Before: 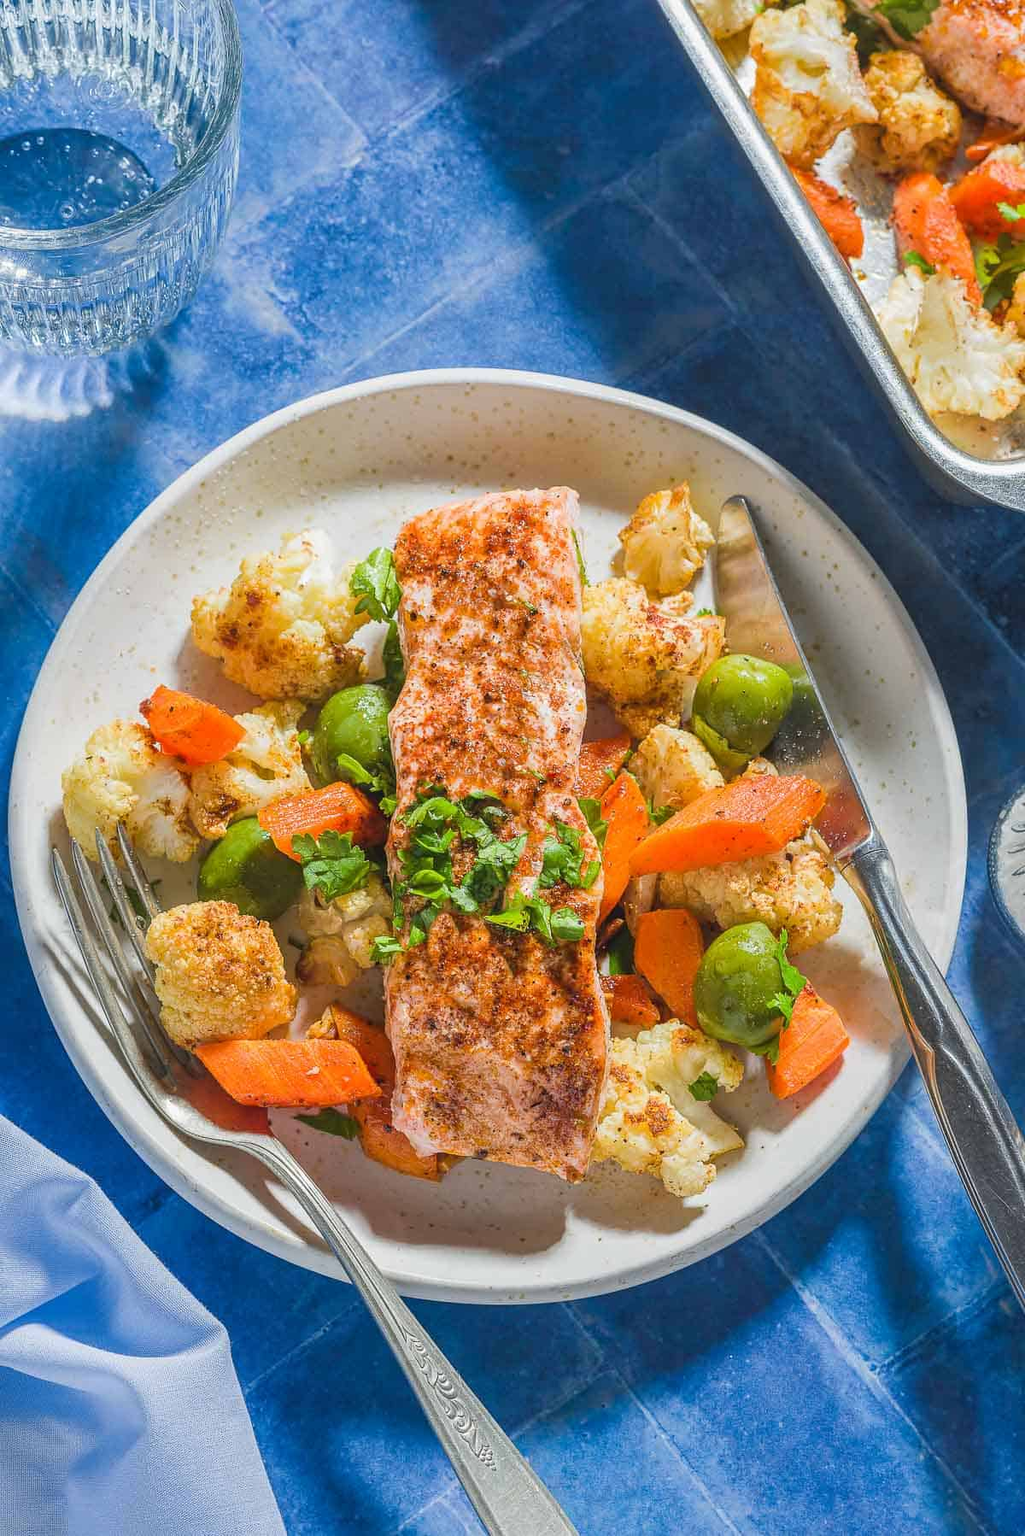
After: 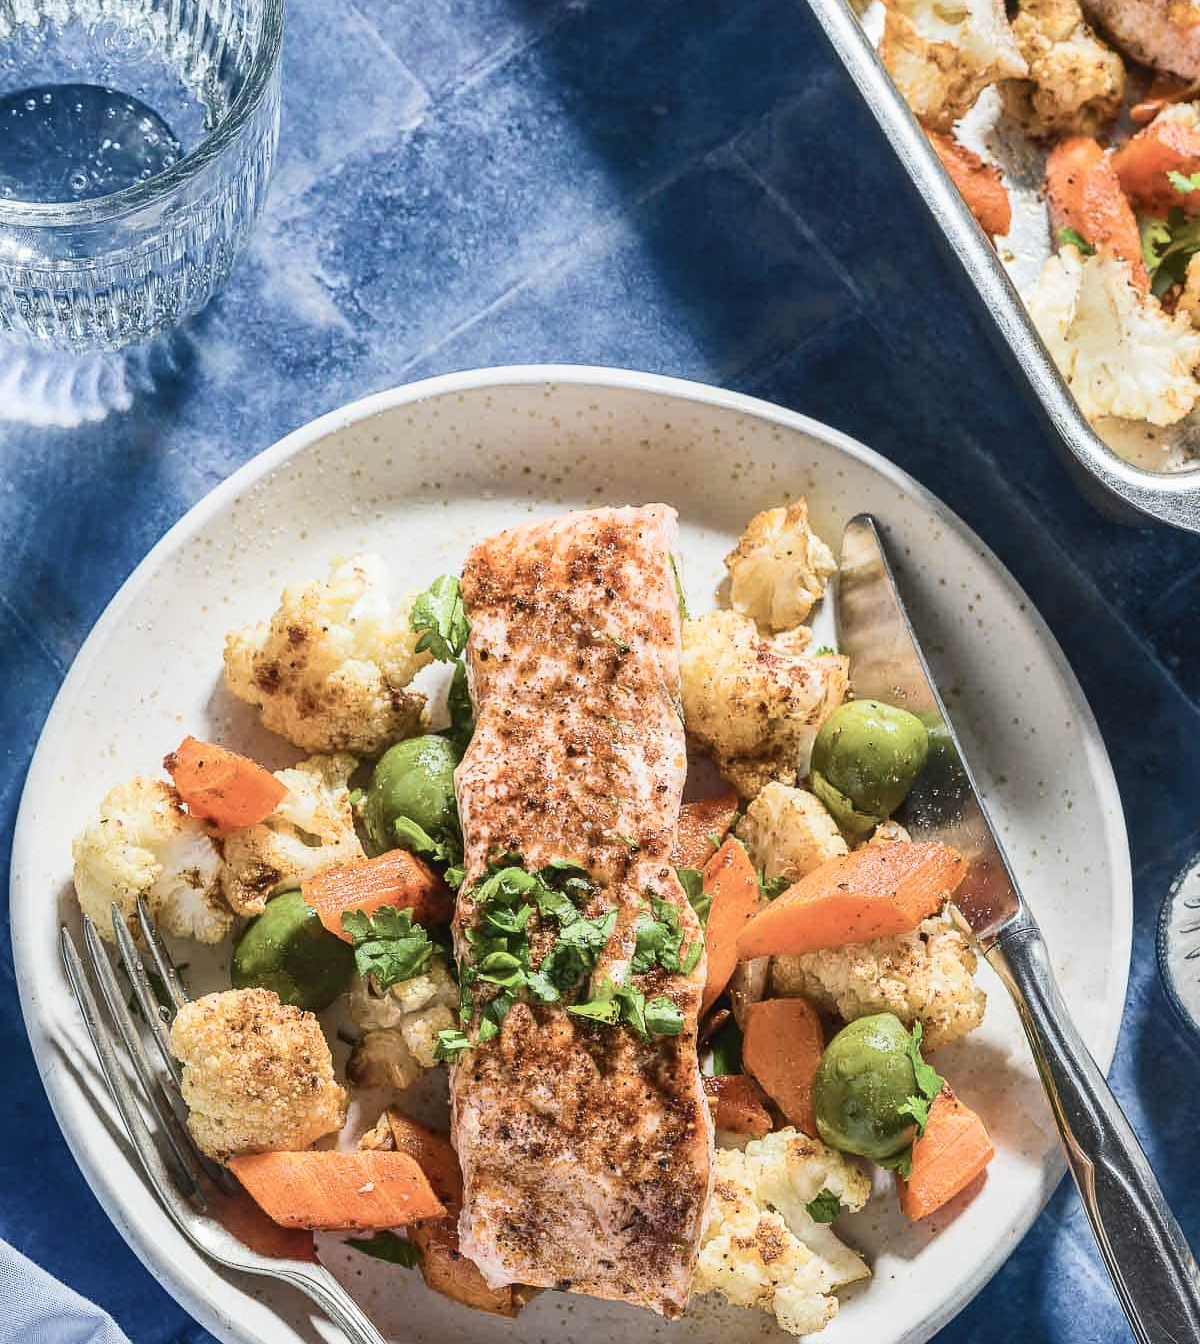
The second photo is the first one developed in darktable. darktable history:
contrast brightness saturation: contrast 0.249, saturation -0.321
crop: top 3.706%, bottom 21.508%
